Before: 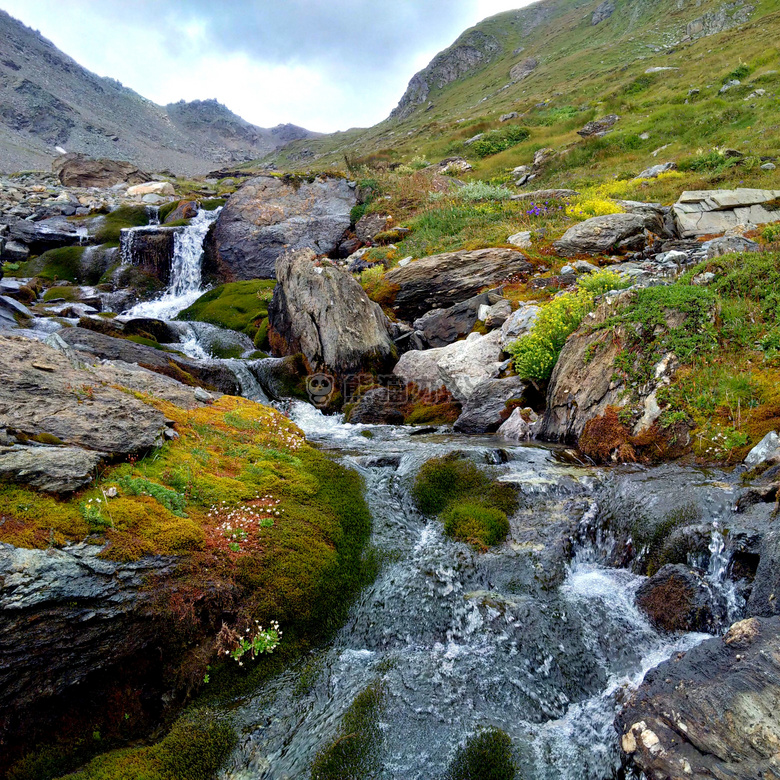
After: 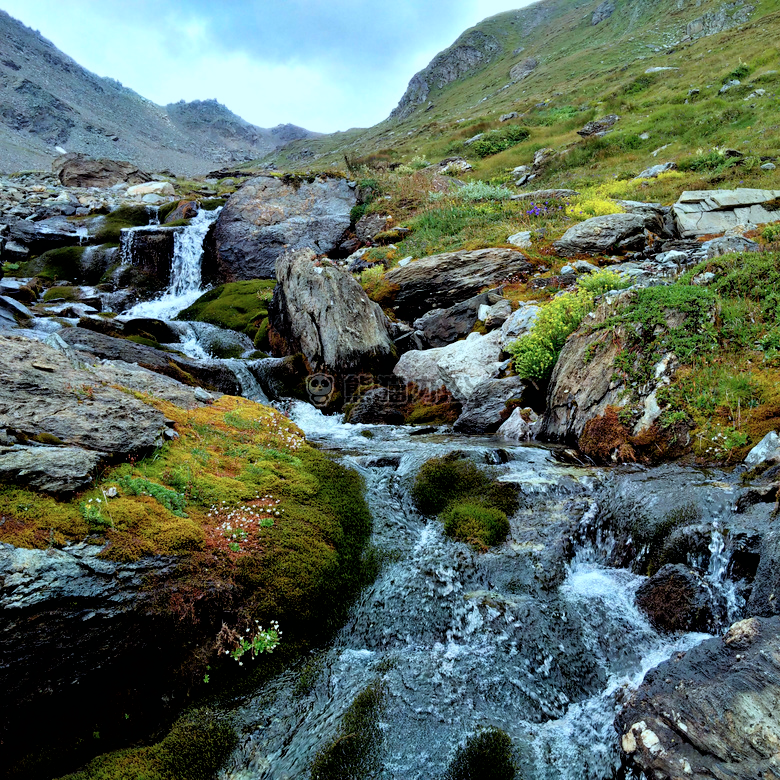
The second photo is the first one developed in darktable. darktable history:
filmic rgb: black relative exposure -4.91 EV, white relative exposure 2.82 EV, hardness 3.69
color correction: highlights a* -9.91, highlights b* -10.33
